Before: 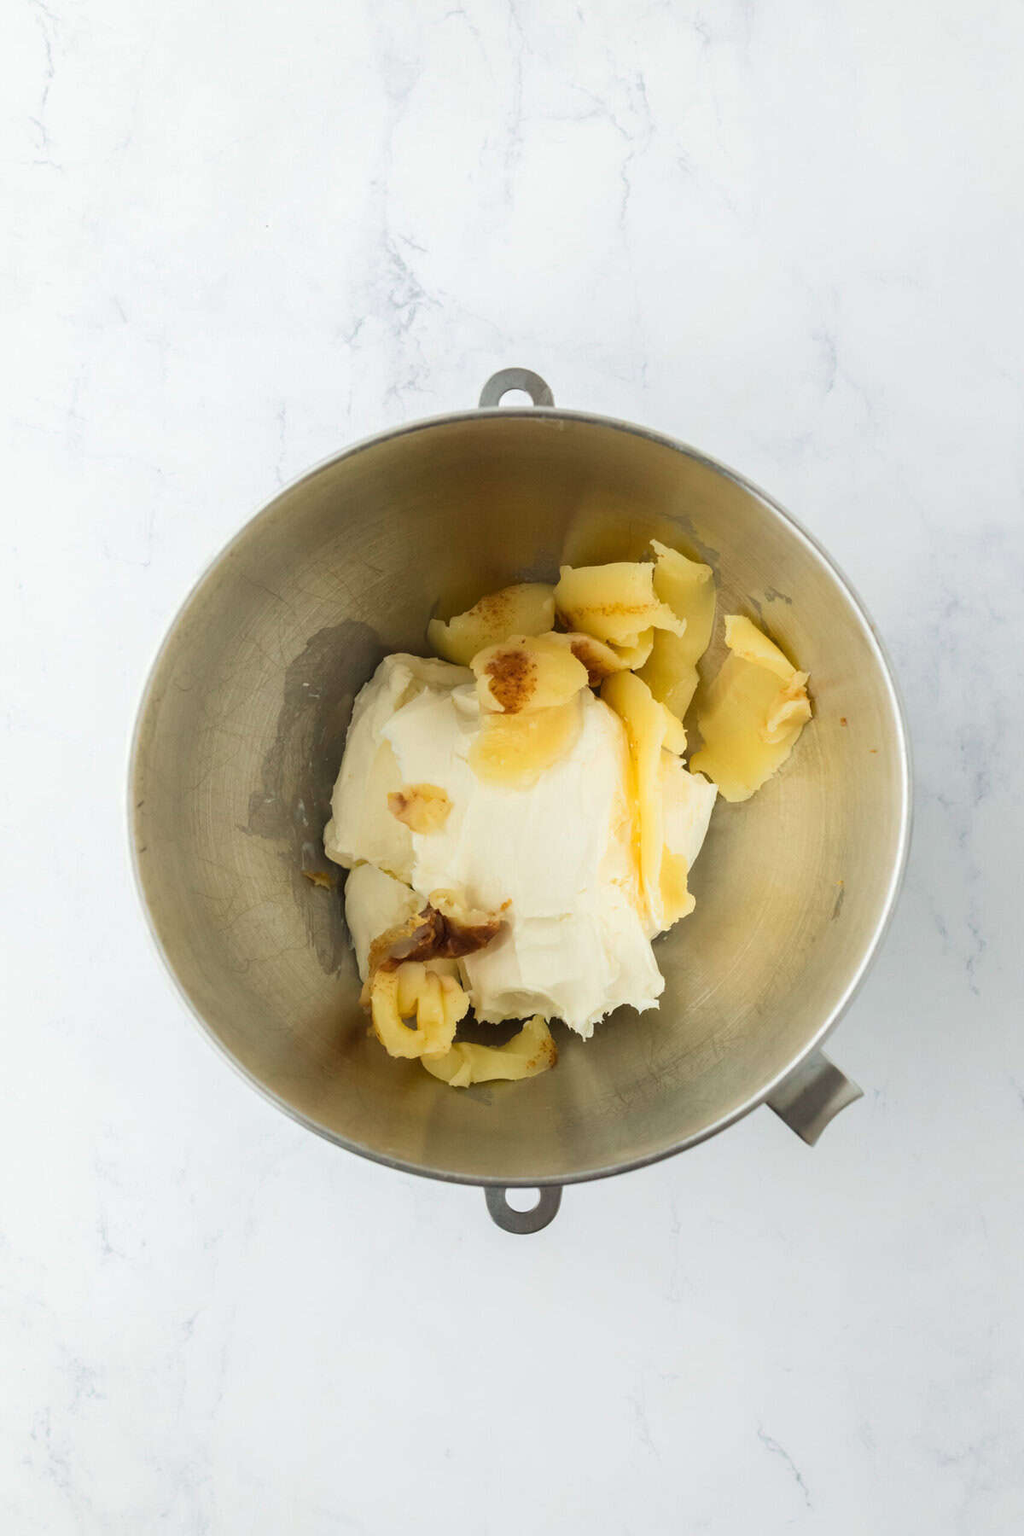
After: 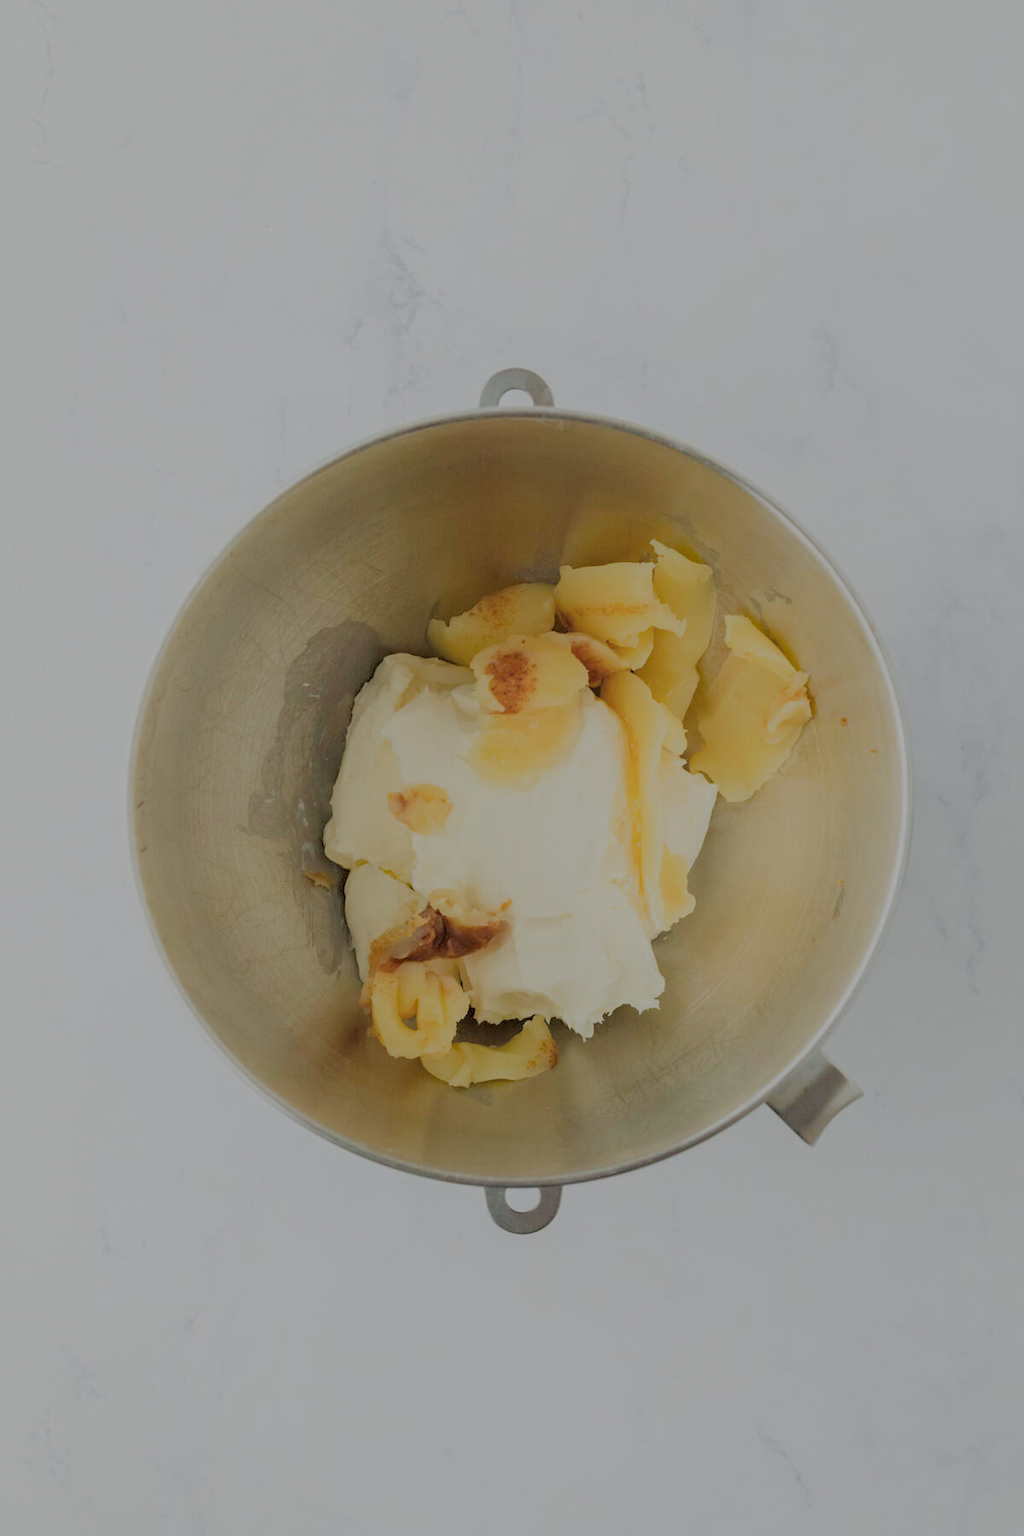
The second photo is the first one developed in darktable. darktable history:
haze removal: compatibility mode true, adaptive false
filmic rgb: black relative exposure -7.96 EV, white relative exposure 8.04 EV, target black luminance 0%, hardness 2.41, latitude 76.49%, contrast 0.565, shadows ↔ highlights balance 0.013%
